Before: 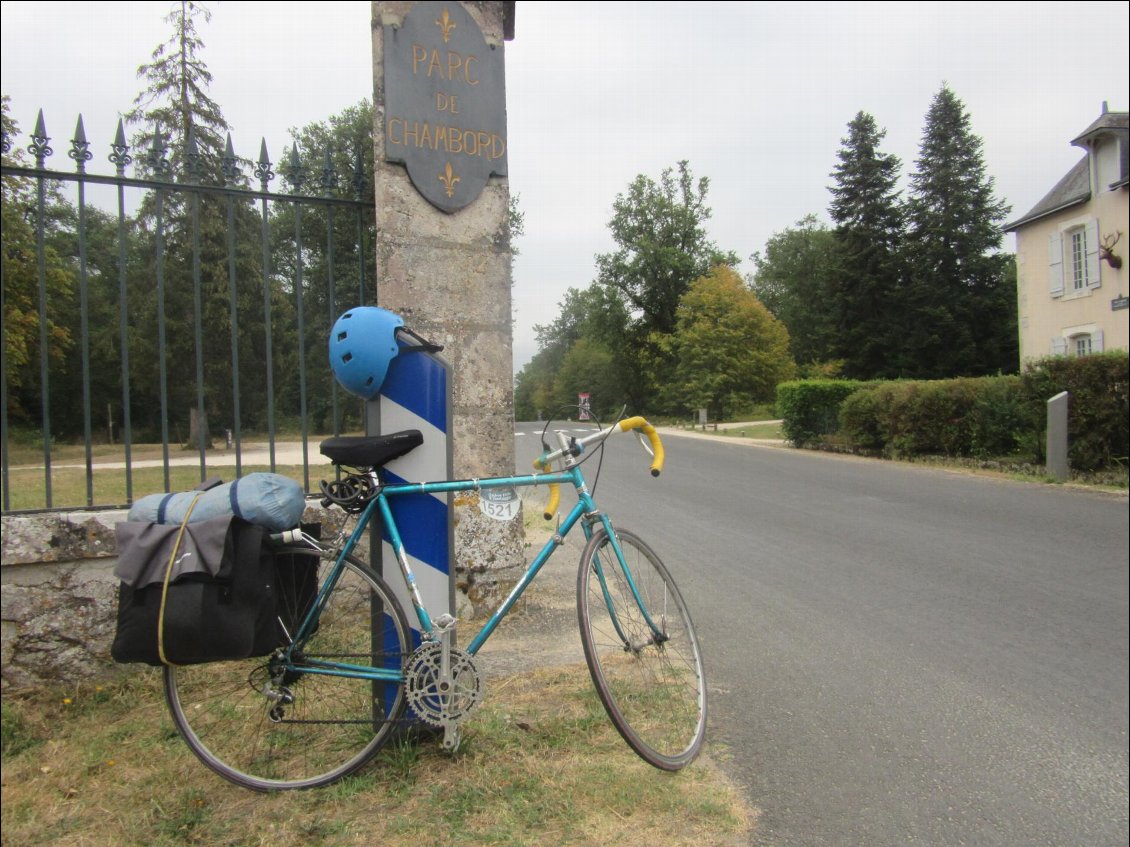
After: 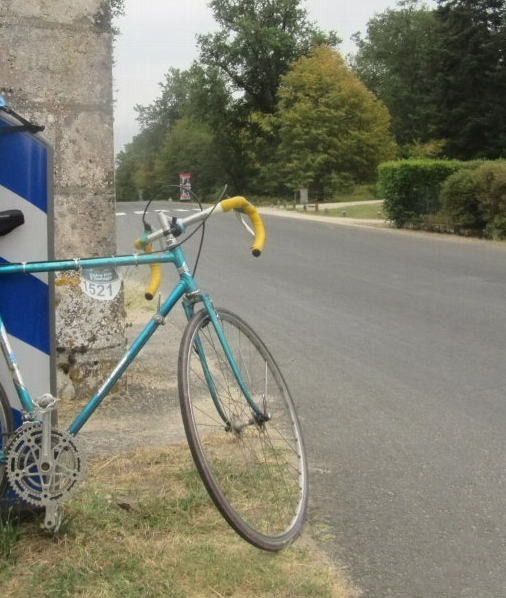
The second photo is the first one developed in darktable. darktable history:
crop: left 35.394%, top 25.997%, right 19.748%, bottom 3.398%
contrast equalizer: octaves 7, y [[0.5 ×6], [0.5 ×6], [0.5 ×6], [0 ×6], [0, 0, 0, 0.581, 0.011, 0]]
